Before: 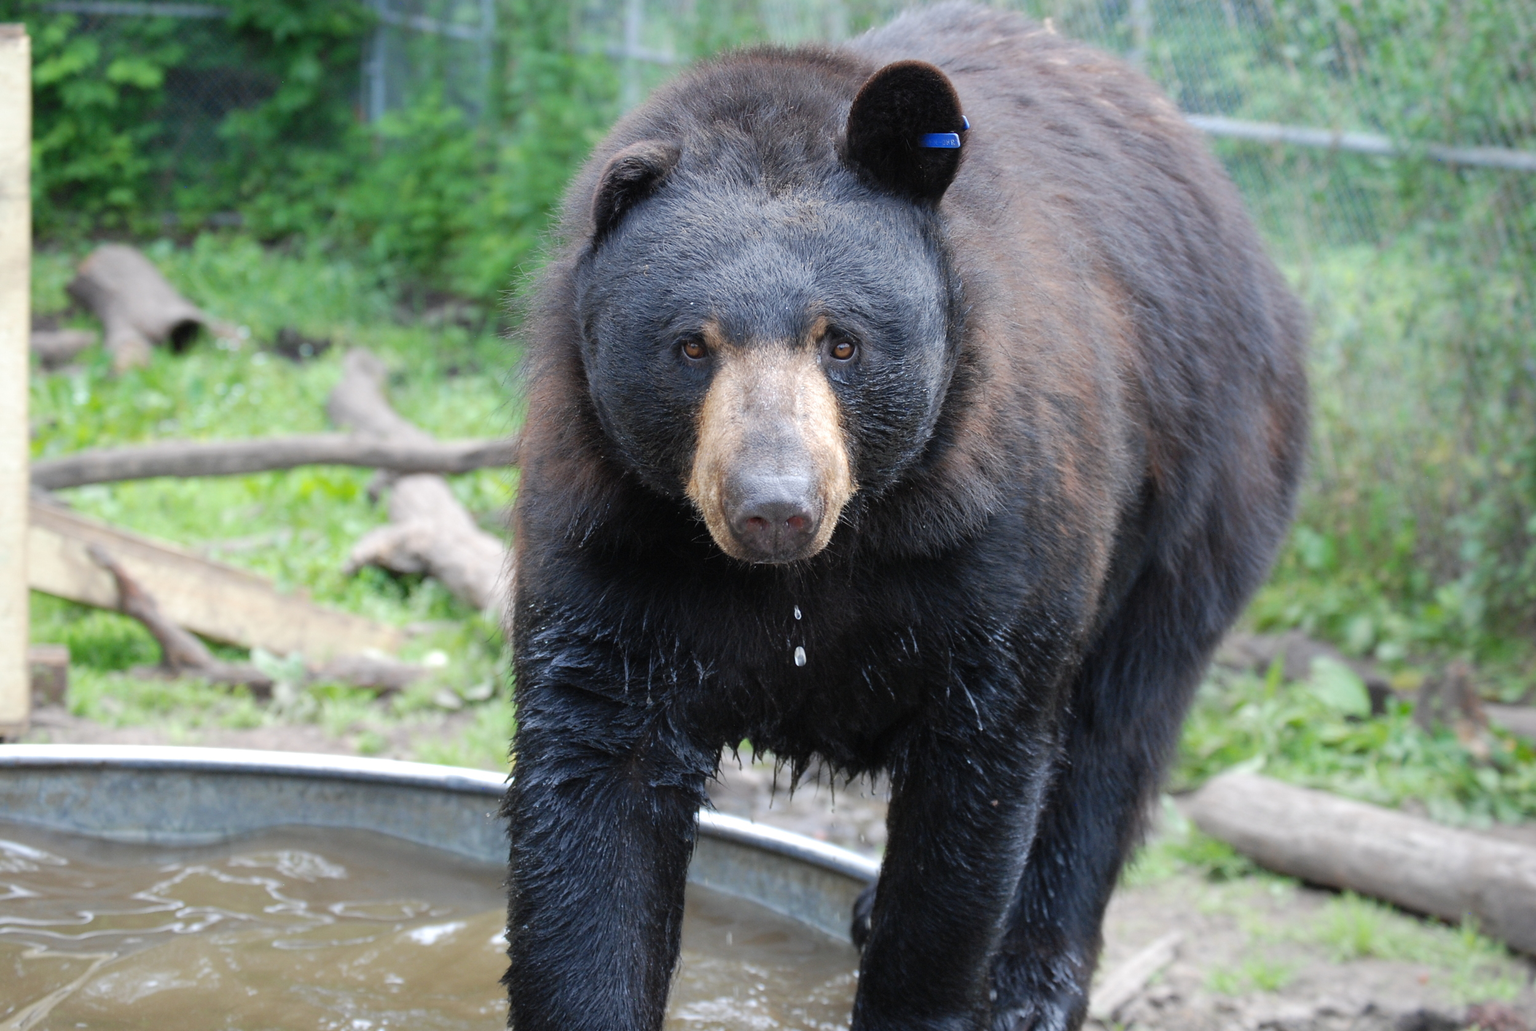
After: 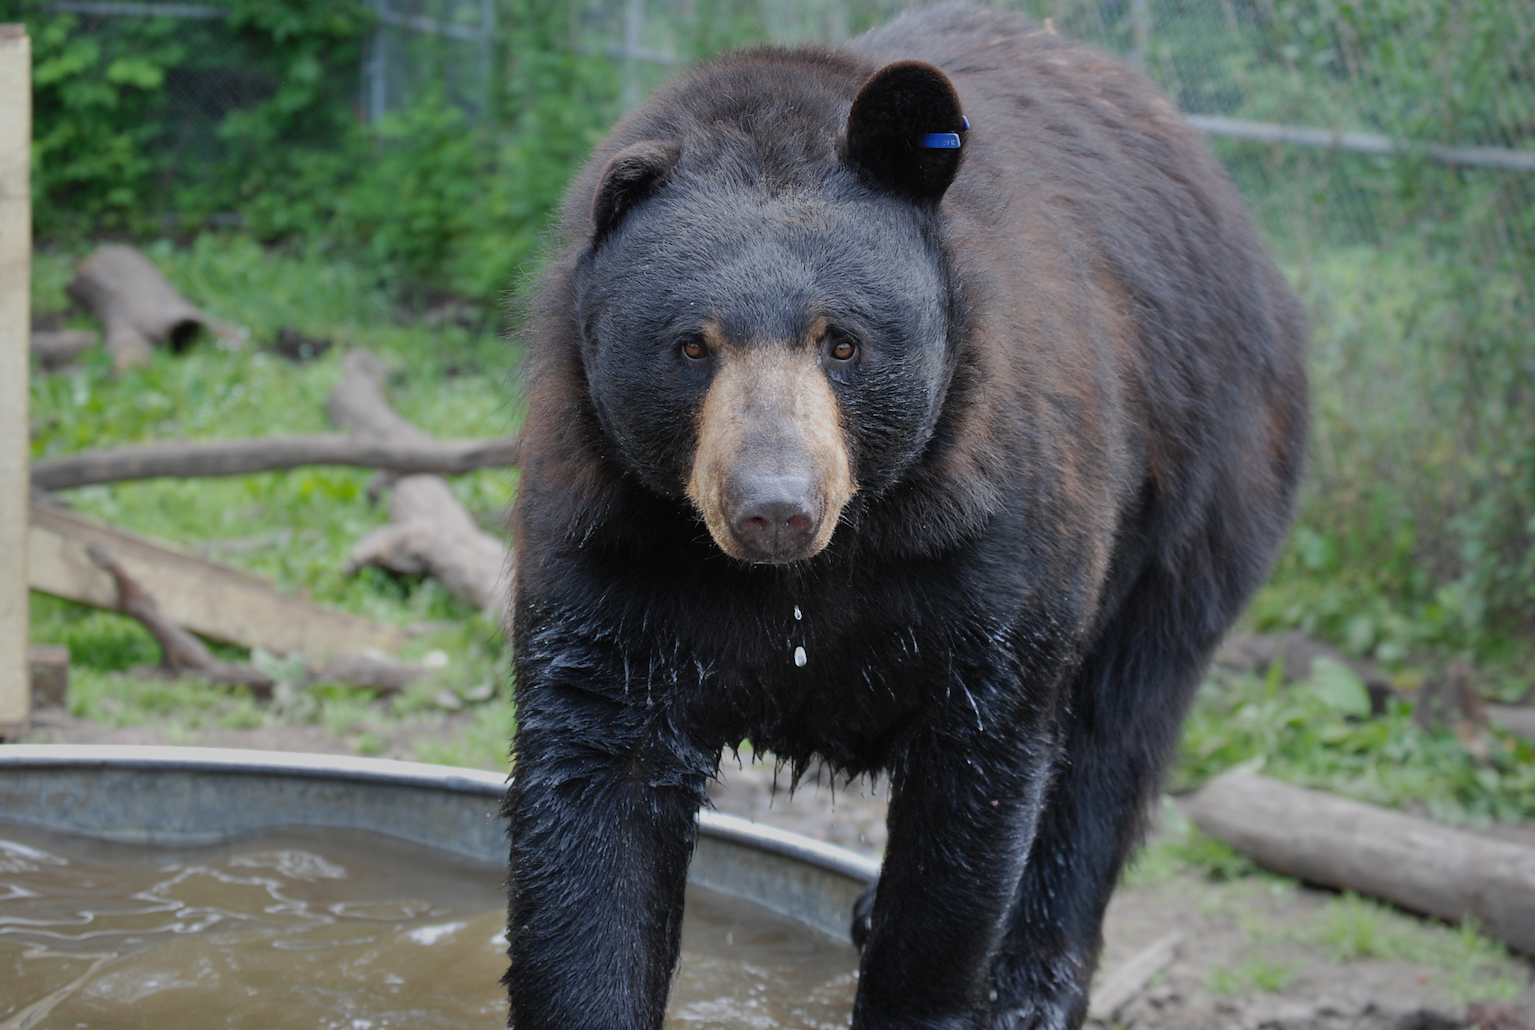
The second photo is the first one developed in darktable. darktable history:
shadows and highlights: radius 118.69, shadows 42.21, highlights -61.56, soften with gaussian
exposure: black level correction 0, exposure -0.721 EV, compensate highlight preservation false
